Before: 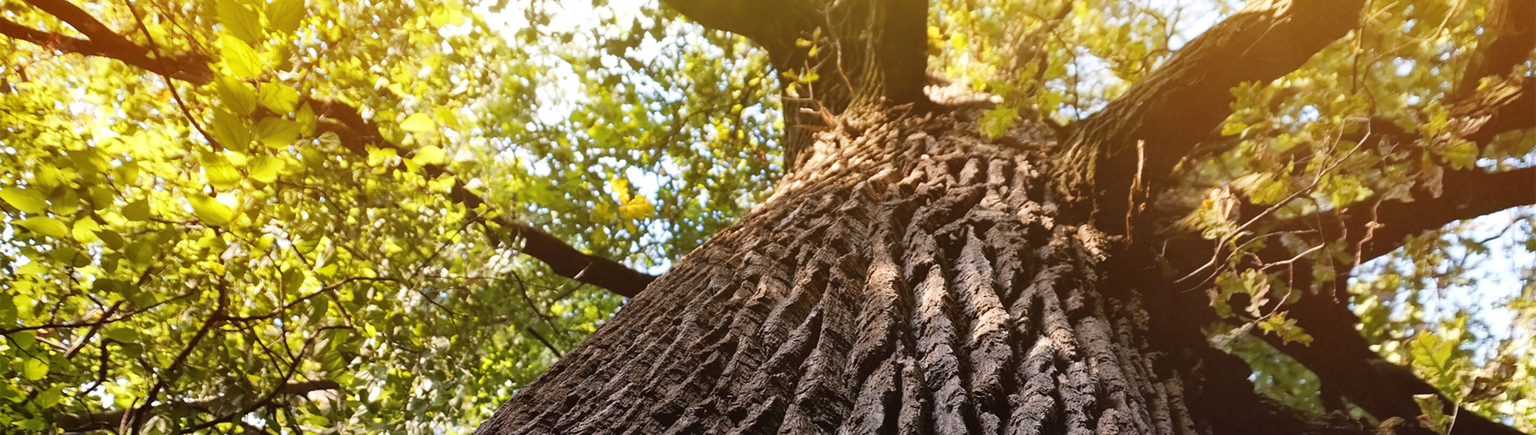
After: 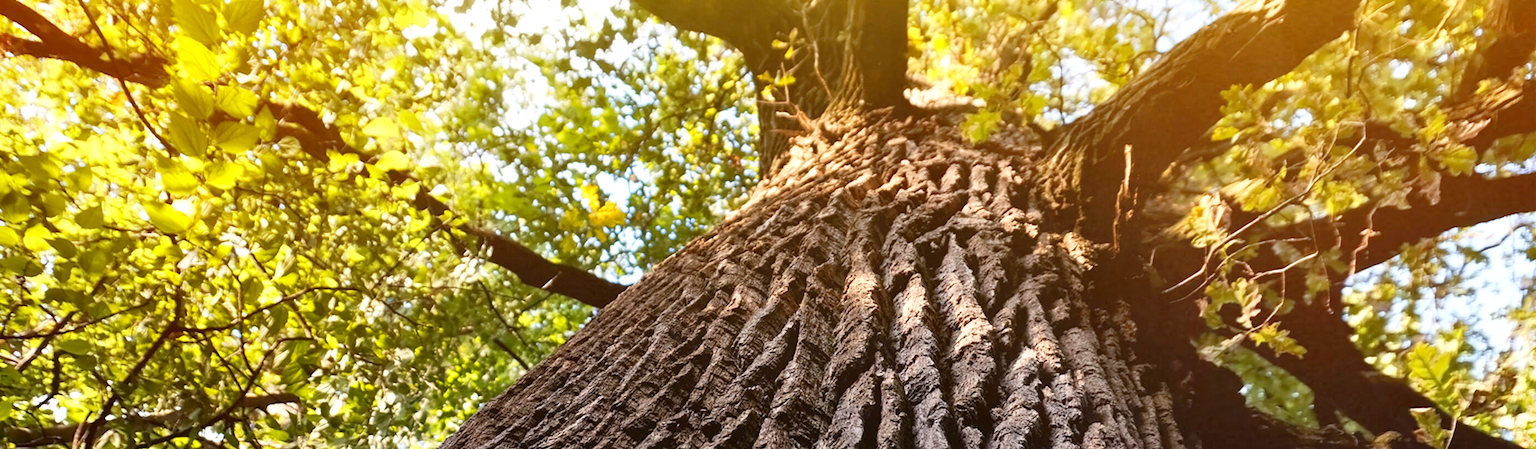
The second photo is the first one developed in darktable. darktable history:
local contrast: highlights 100%, shadows 100%, detail 120%, midtone range 0.2
tone equalizer: -8 EV 1 EV, -7 EV 1 EV, -6 EV 1 EV, -5 EV 1 EV, -4 EV 1 EV, -3 EV 0.75 EV, -2 EV 0.5 EV, -1 EV 0.25 EV
crop and rotate: left 3.238%
contrast brightness saturation: contrast 0.15, brightness -0.01, saturation 0.1
